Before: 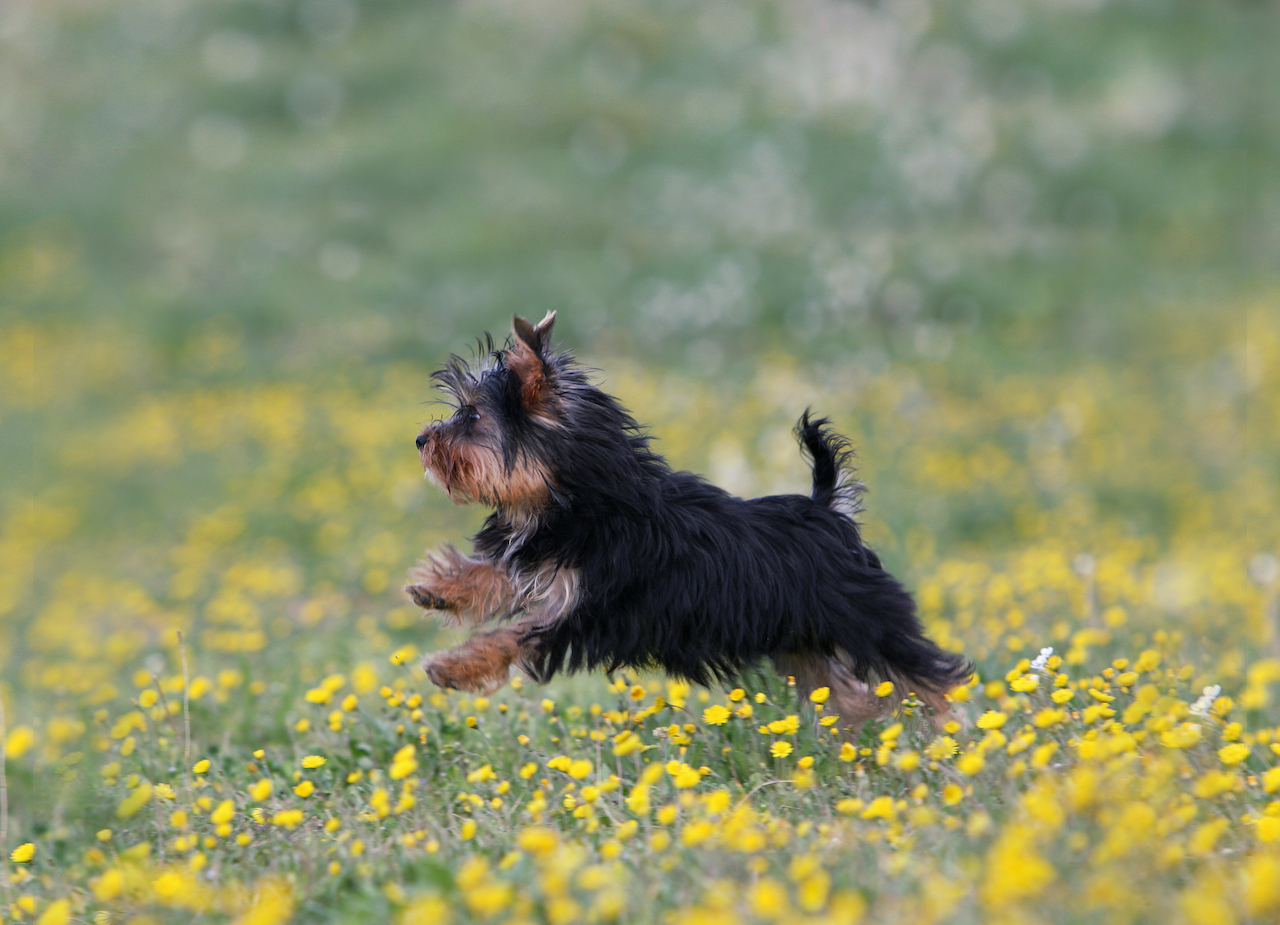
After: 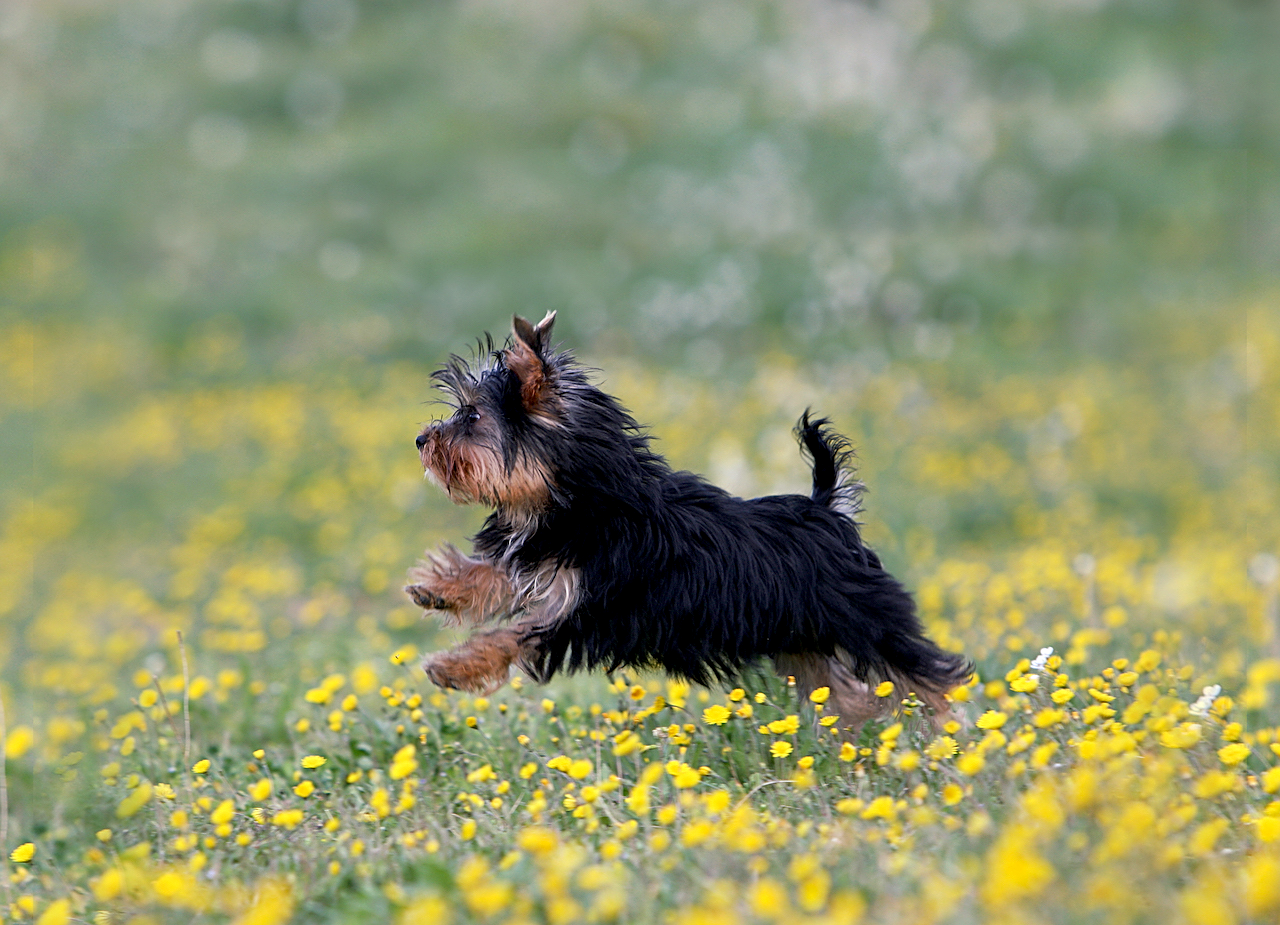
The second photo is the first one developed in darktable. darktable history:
sharpen: on, module defaults
exposure: black level correction 0.007, exposure 0.16 EV, compensate highlight preservation false
